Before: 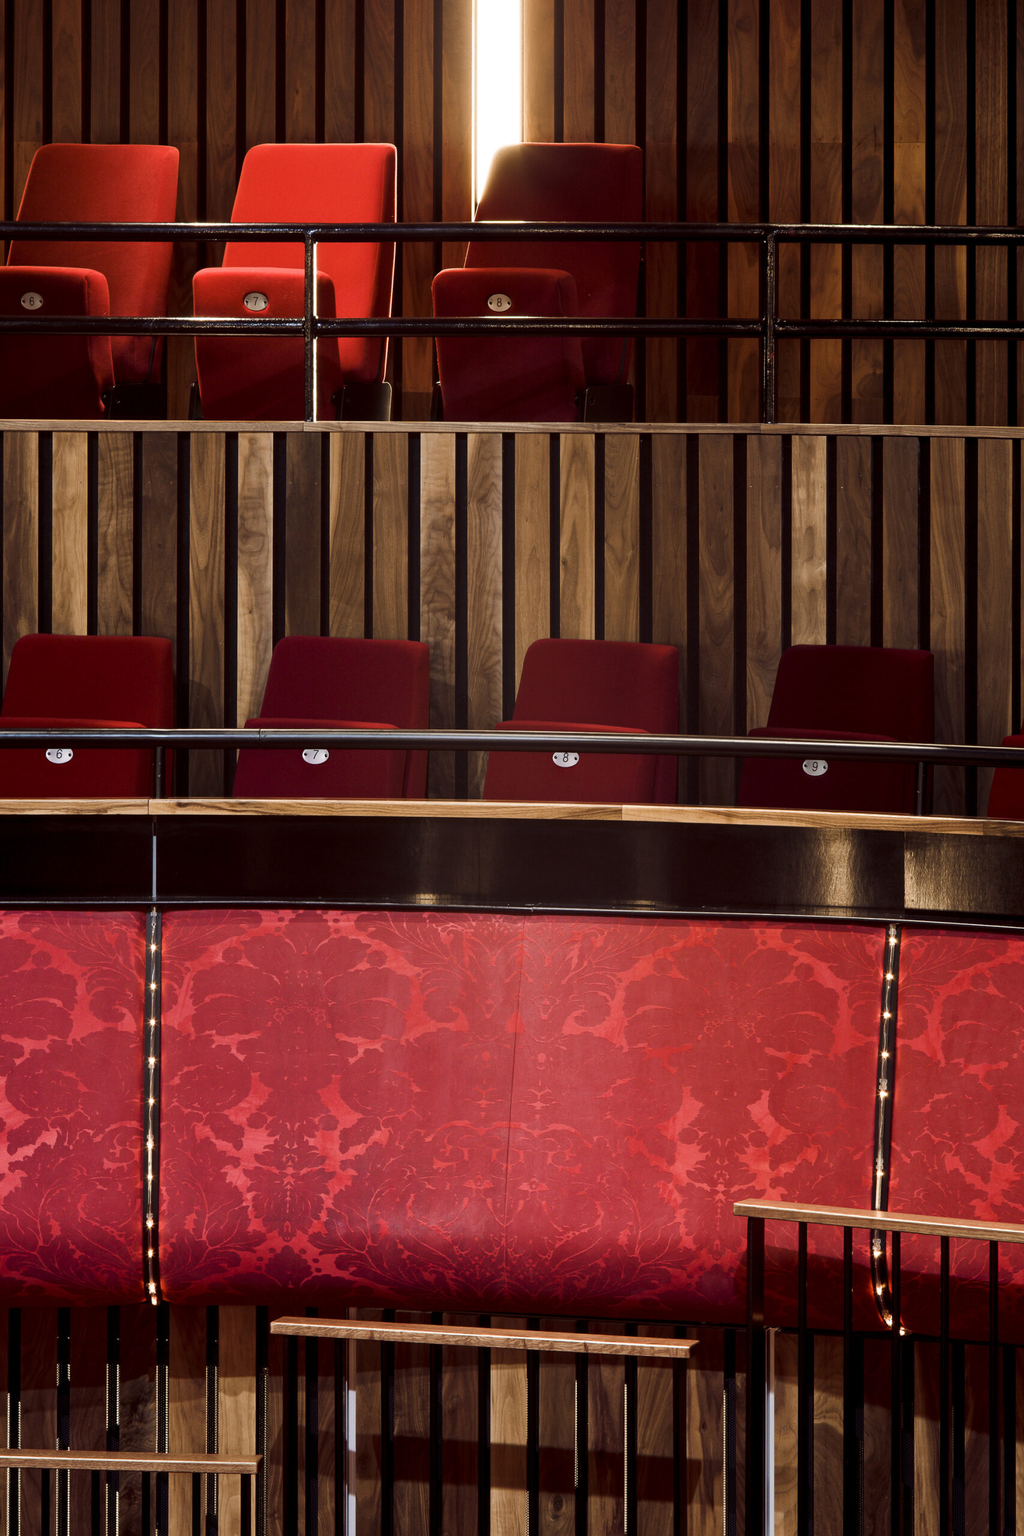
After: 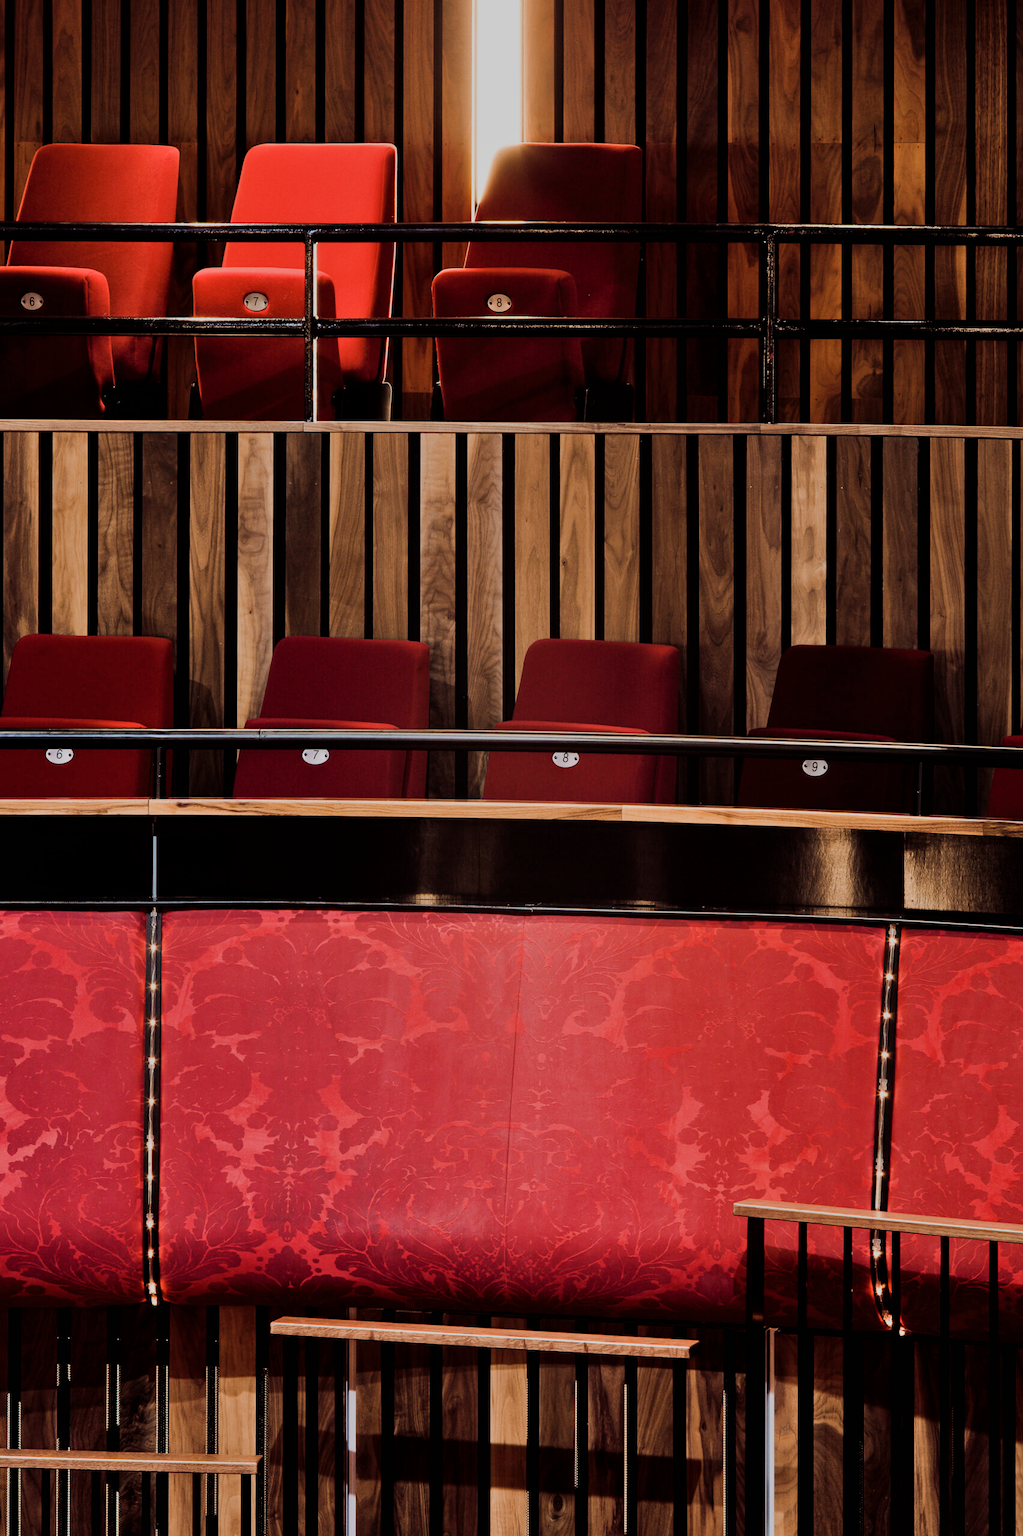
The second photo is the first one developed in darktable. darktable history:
shadows and highlights: shadows 32, highlights -32, soften with gaussian
filmic rgb: black relative exposure -6.82 EV, white relative exposure 5.89 EV, hardness 2.71
